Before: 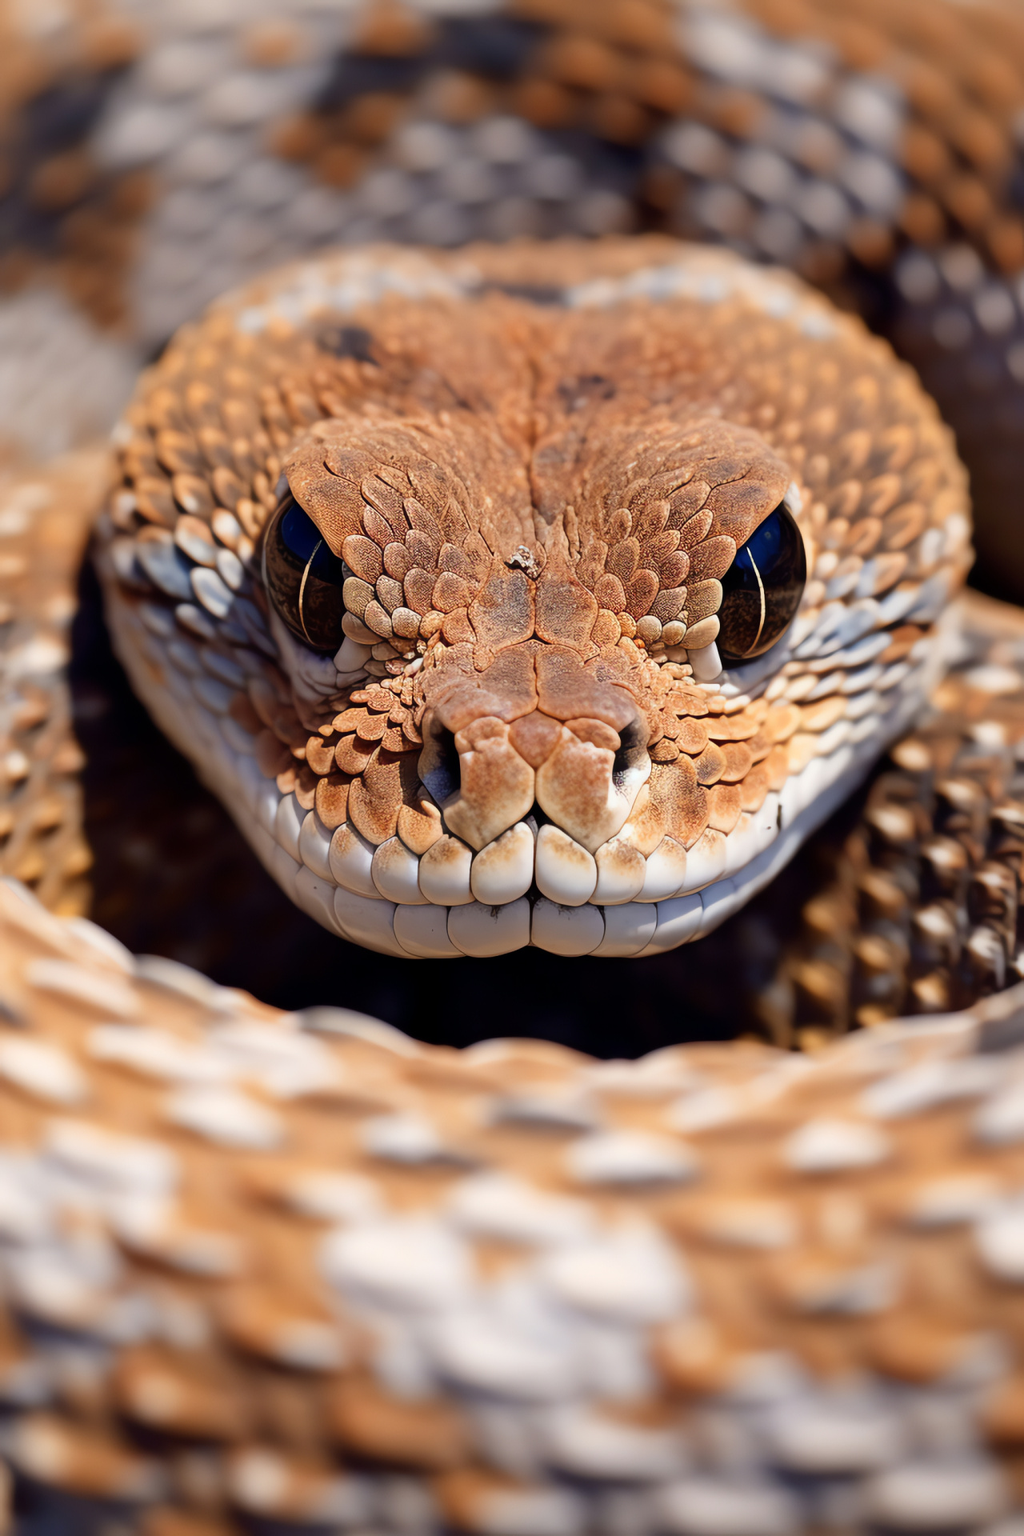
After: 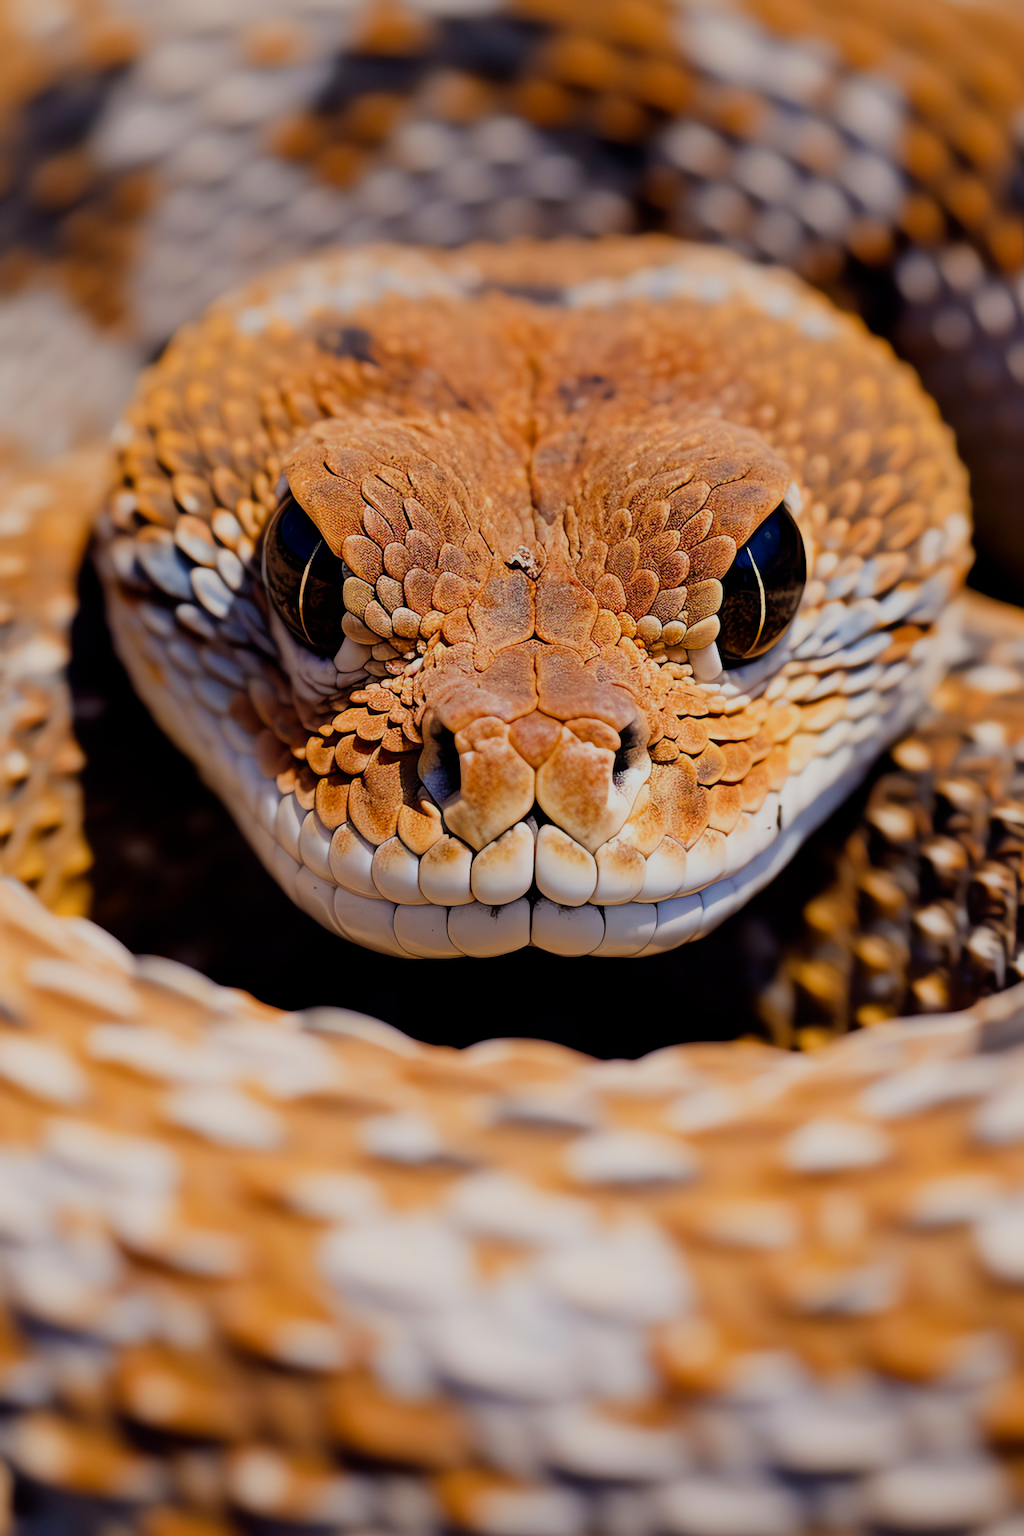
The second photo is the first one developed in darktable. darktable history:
color balance rgb: perceptual saturation grading › global saturation 30%, global vibrance 20%
filmic rgb: black relative exposure -7.65 EV, white relative exposure 4.56 EV, hardness 3.61
